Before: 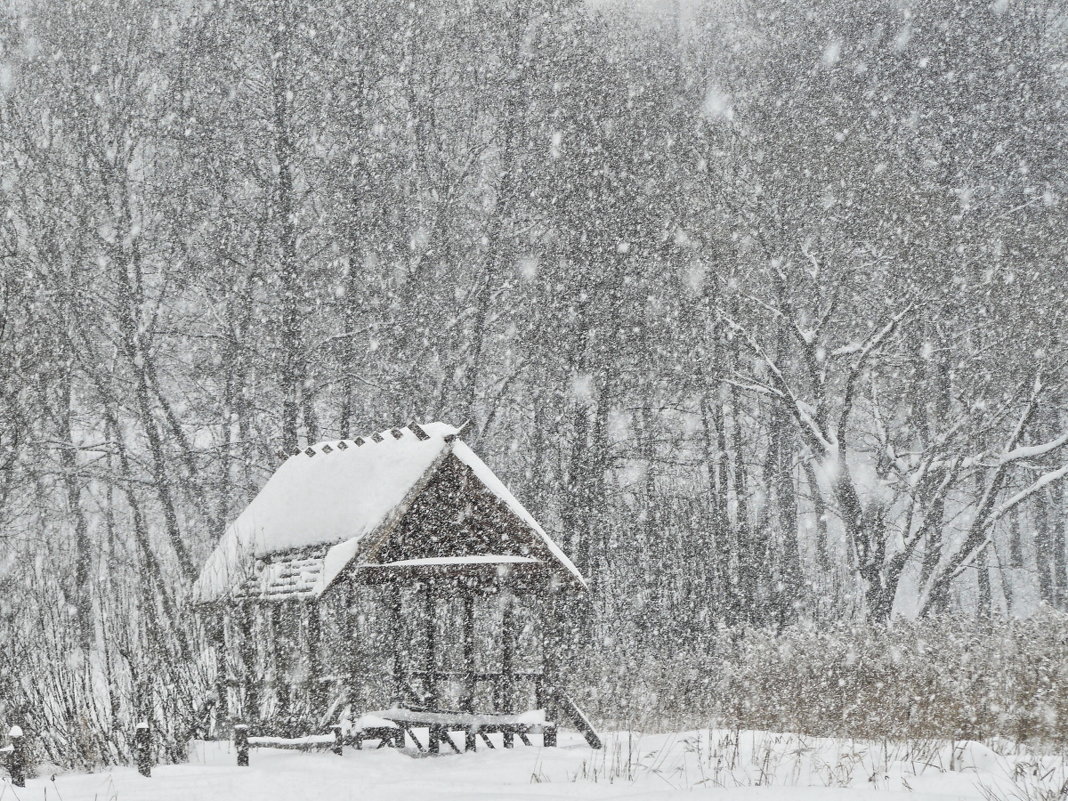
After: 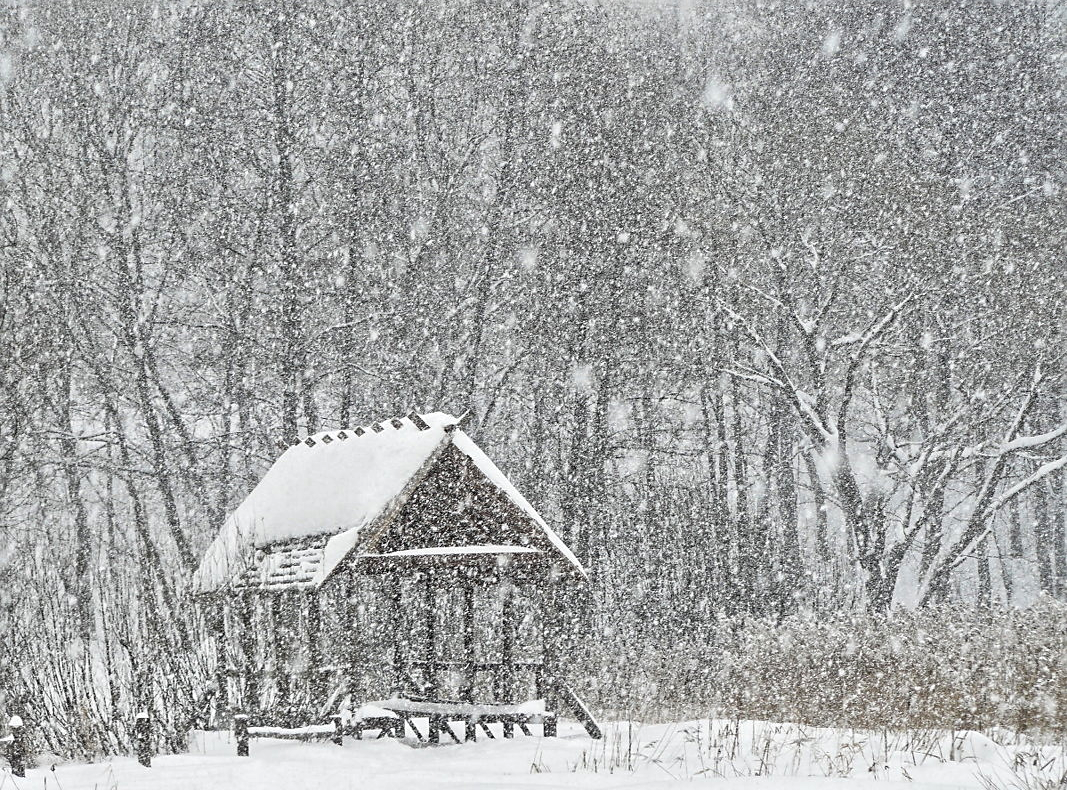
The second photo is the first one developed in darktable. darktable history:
sharpen: radius 1.838, amount 0.411, threshold 1.171
crop: top 1.304%, right 0.074%
exposure: exposure 0.161 EV, compensate highlight preservation false
haze removal: compatibility mode true, adaptive false
